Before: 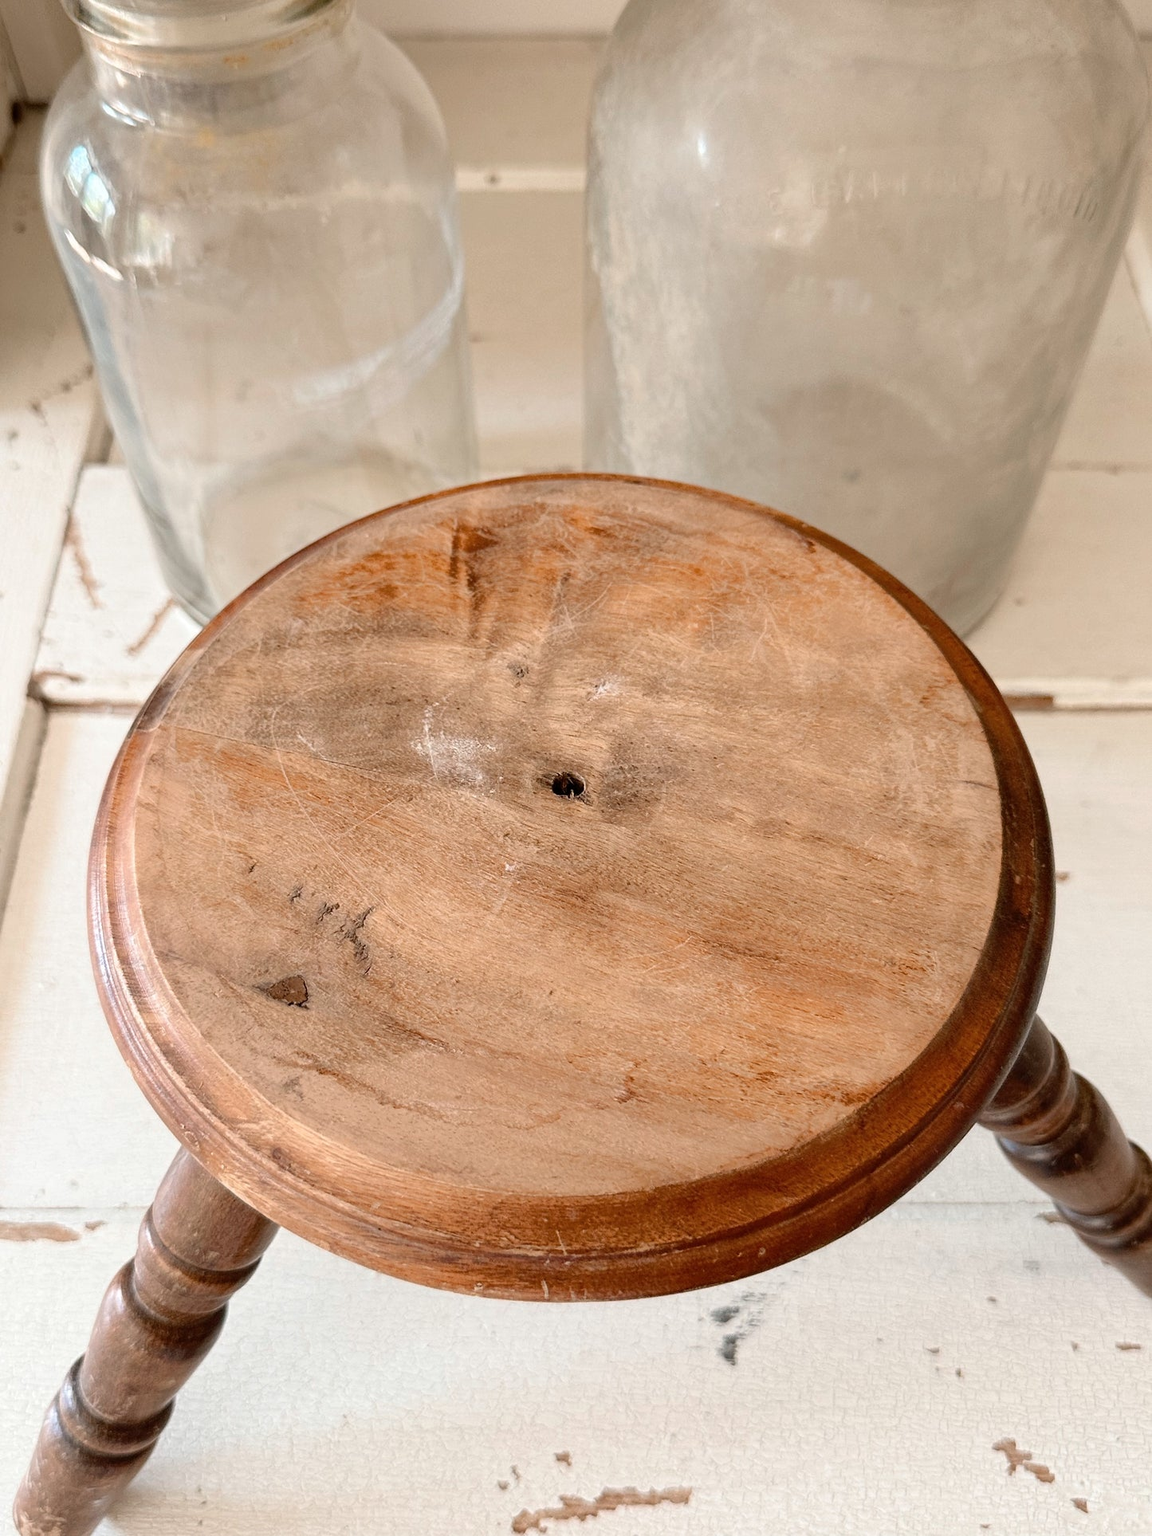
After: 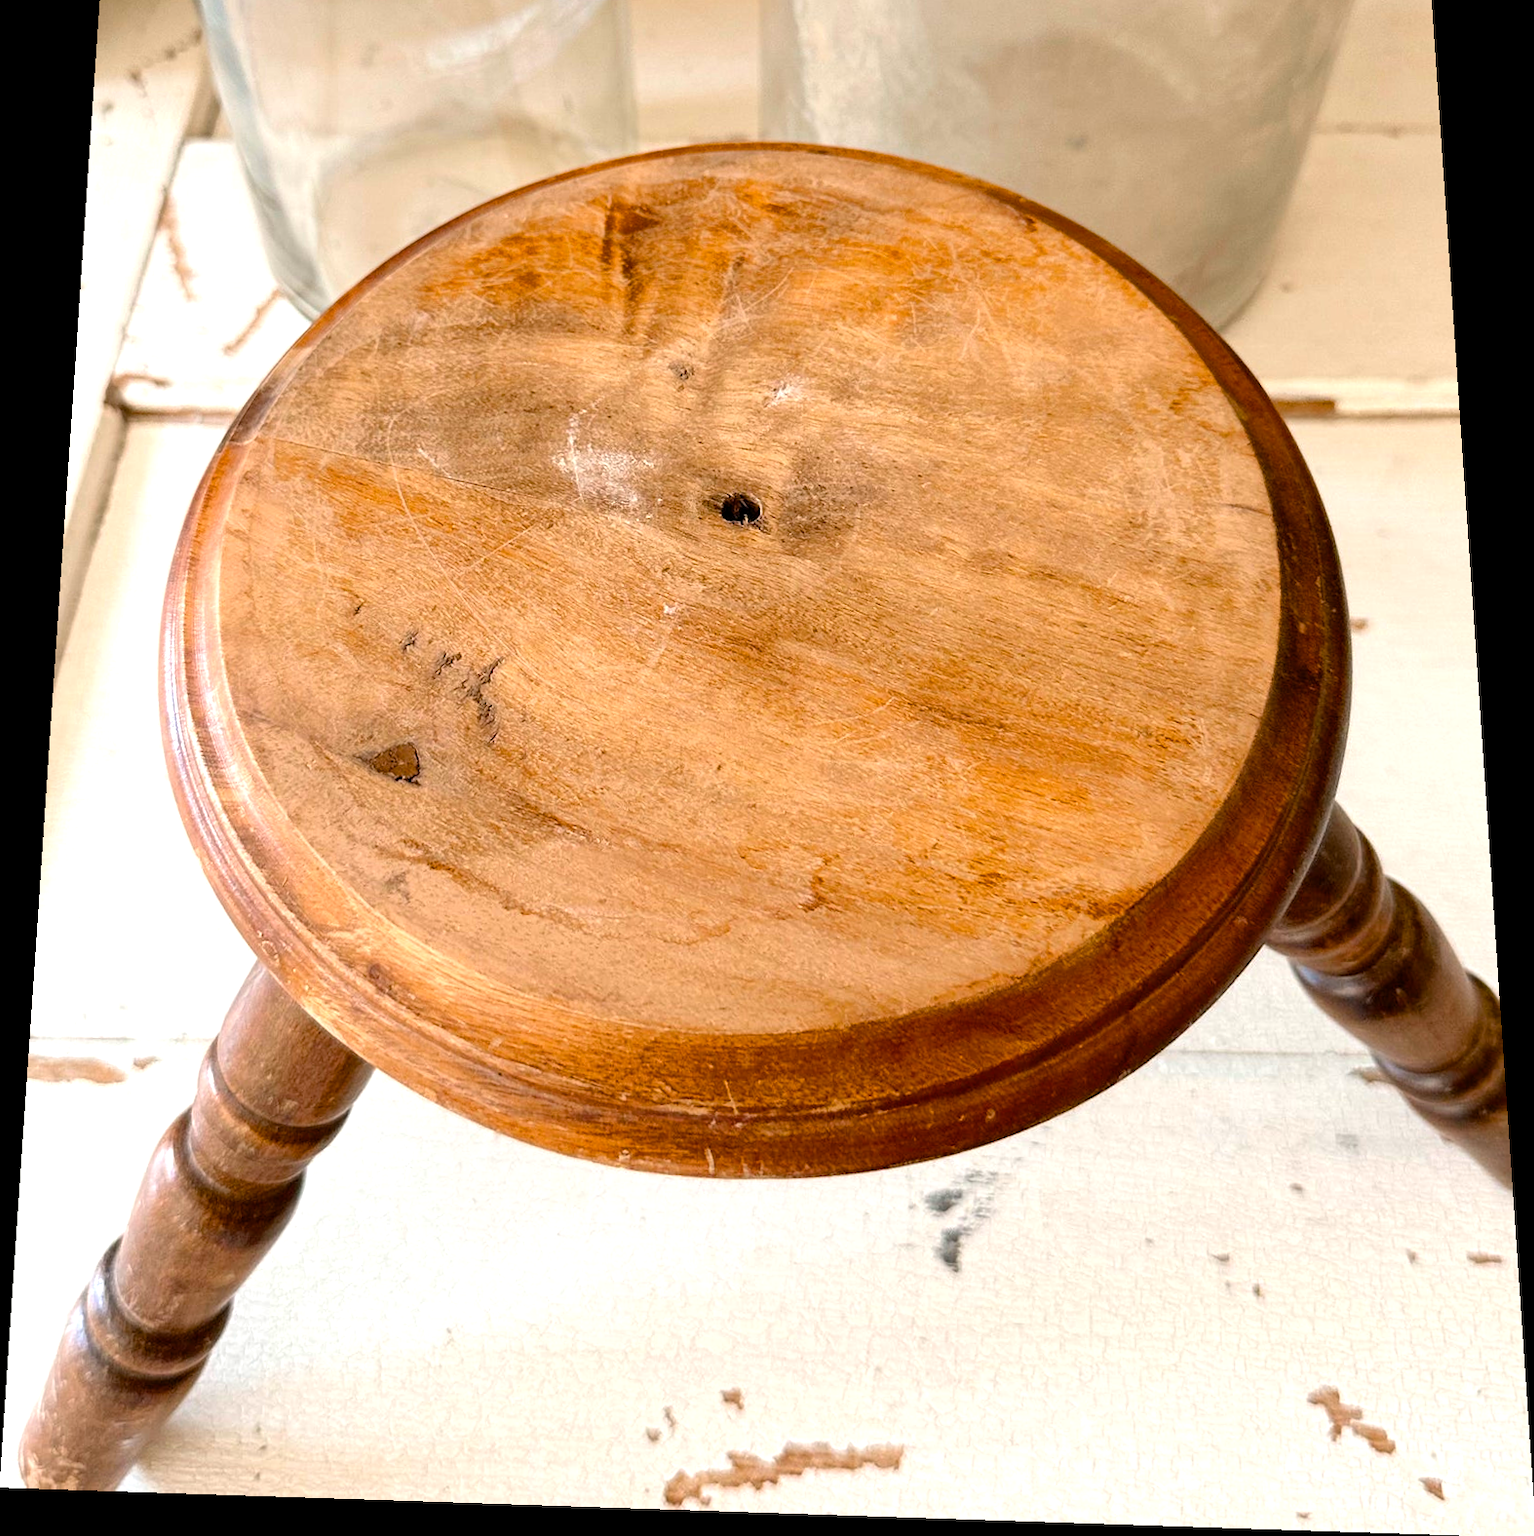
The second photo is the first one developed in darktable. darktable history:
rotate and perspective: rotation 0.128°, lens shift (vertical) -0.181, lens shift (horizontal) -0.044, shear 0.001, automatic cropping off
exposure: black level correction 0.001, compensate highlight preservation false
color balance rgb: perceptual saturation grading › global saturation 36%, perceptual brilliance grading › global brilliance 10%, global vibrance 20%
local contrast: mode bilateral grid, contrast 10, coarseness 25, detail 110%, midtone range 0.2
crop and rotate: top 19.998%
